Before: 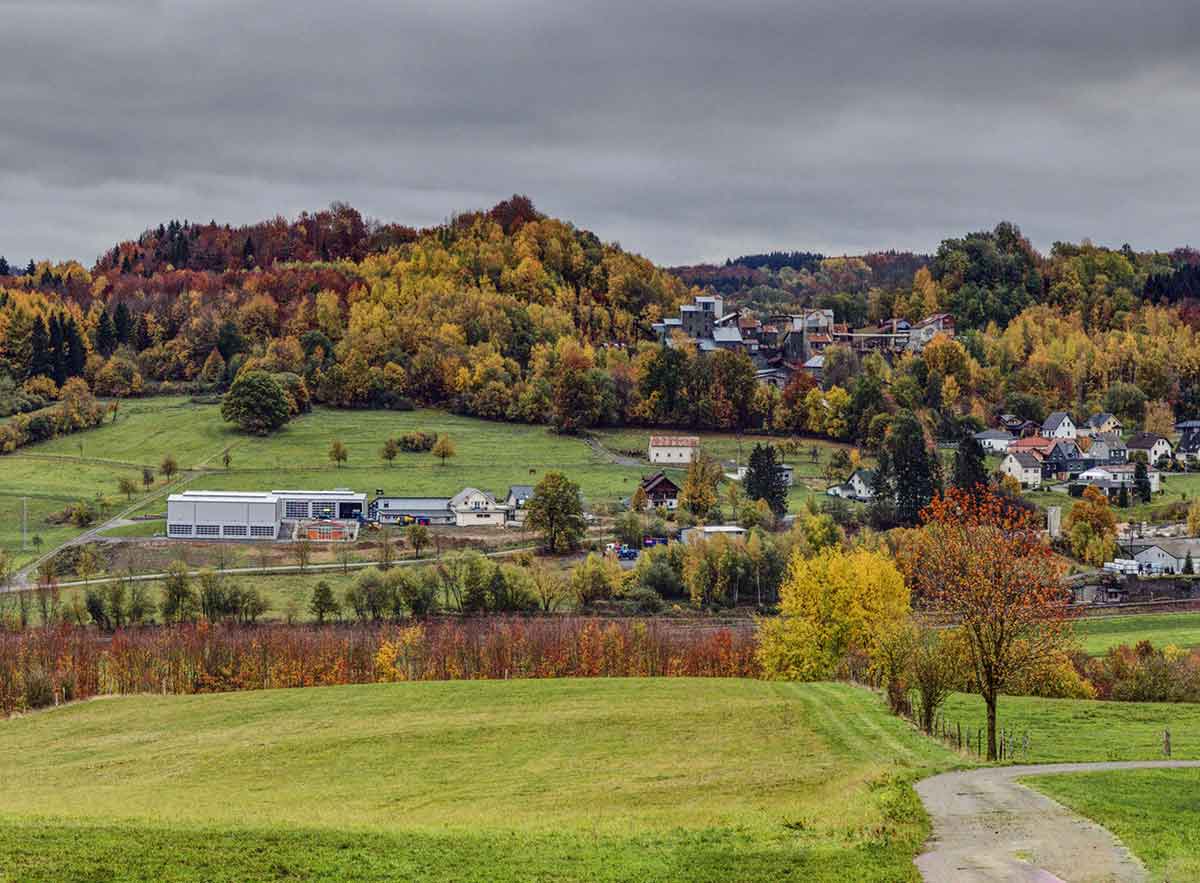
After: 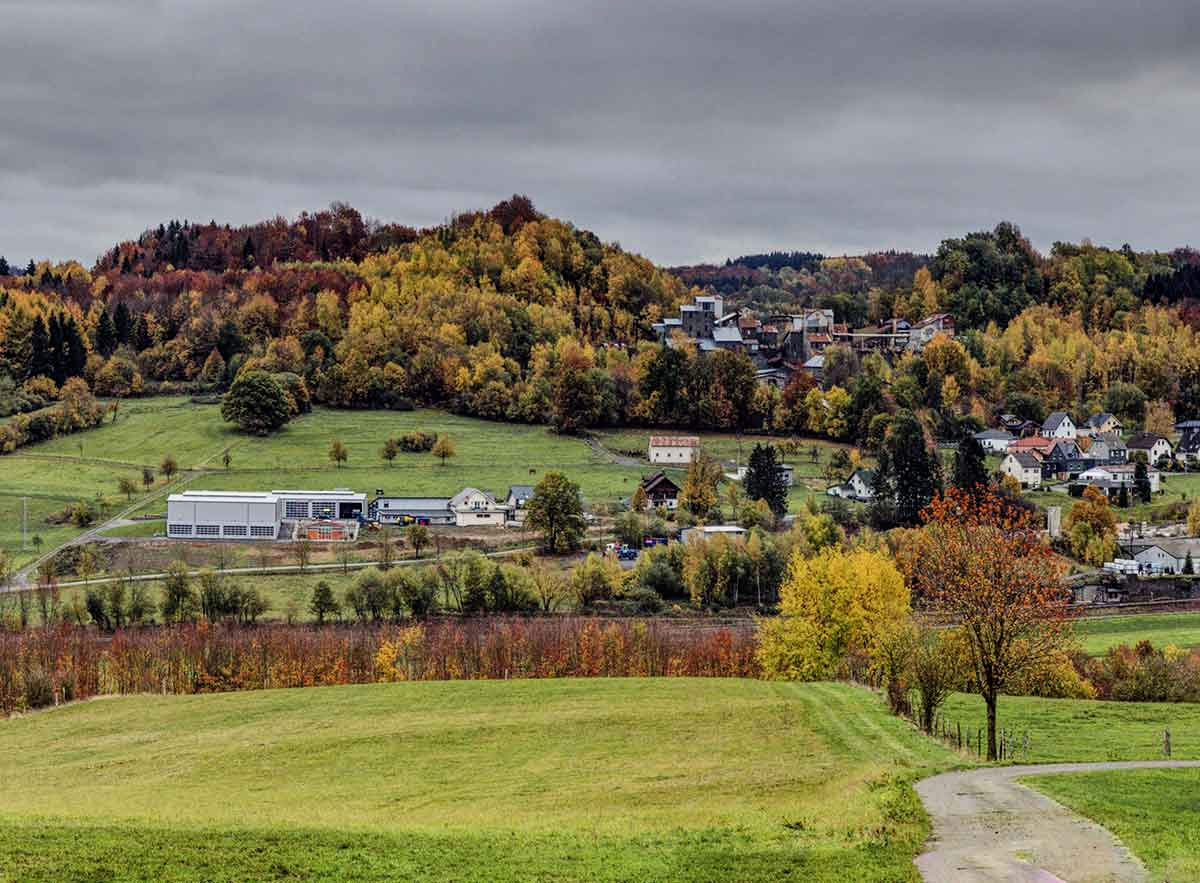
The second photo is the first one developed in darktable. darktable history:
filmic rgb: black relative exposure -12.14 EV, white relative exposure 2.8 EV, threshold 2.97 EV, target black luminance 0%, hardness 8.11, latitude 69.76%, contrast 1.138, highlights saturation mix 10.51%, shadows ↔ highlights balance -0.387%, enable highlight reconstruction true
